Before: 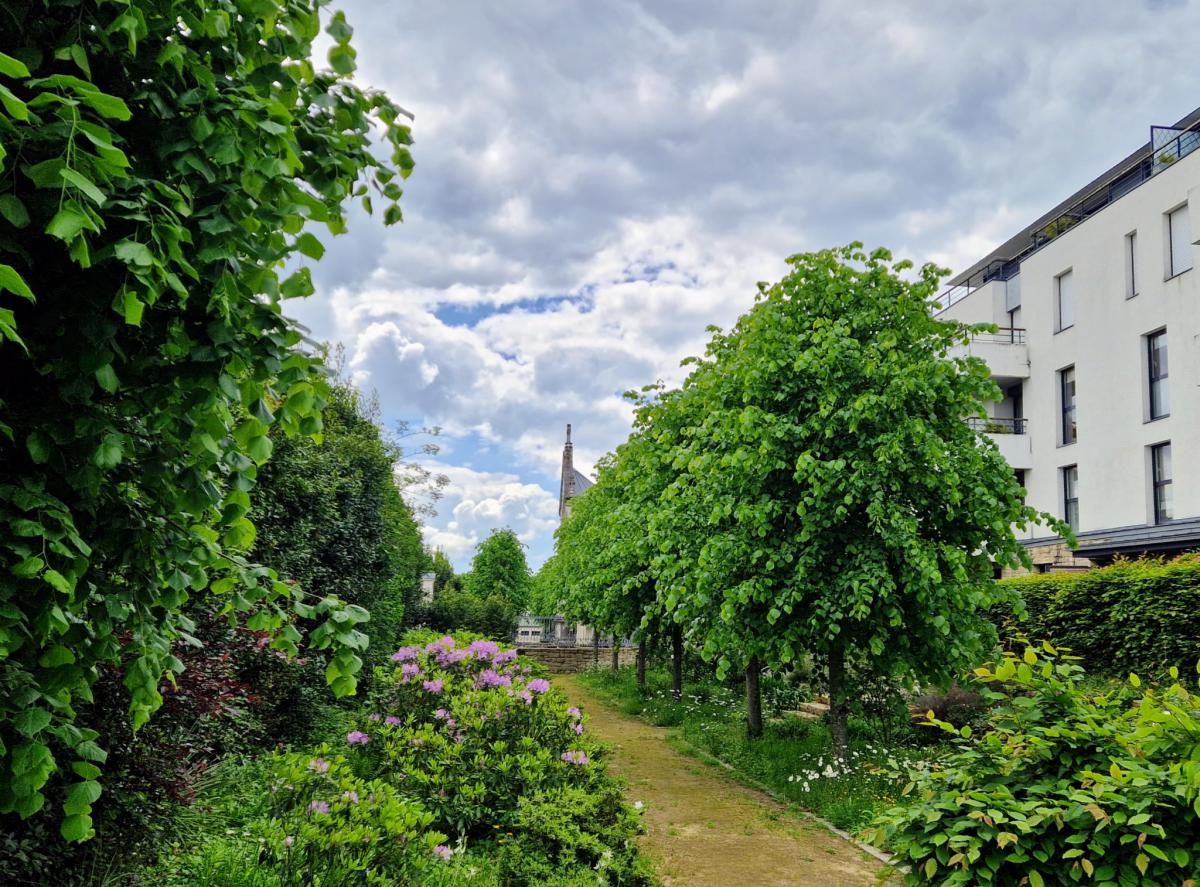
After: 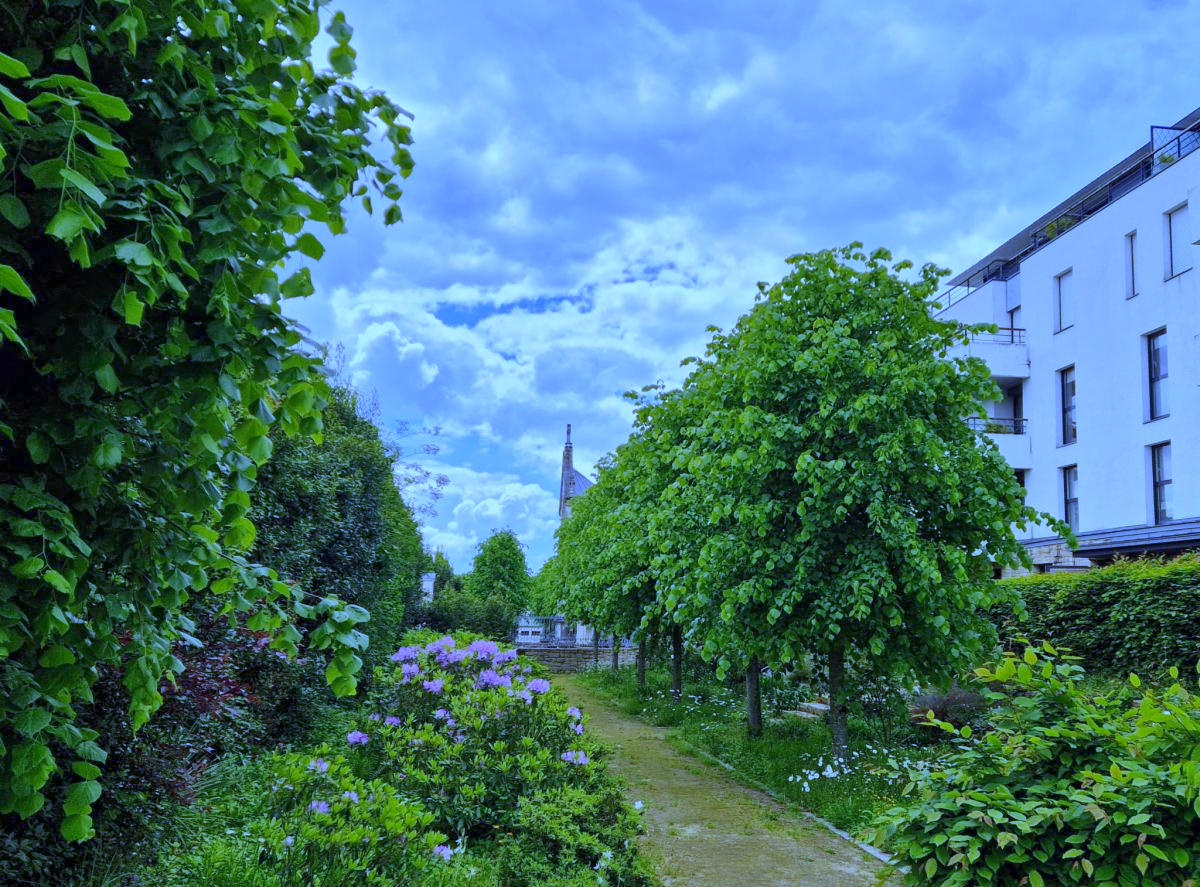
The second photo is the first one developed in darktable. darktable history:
rgb curve: curves: ch0 [(0, 0) (0.093, 0.159) (0.241, 0.265) (0.414, 0.42) (1, 1)], compensate middle gray true, preserve colors basic power
white balance: red 0.766, blue 1.537
shadows and highlights: shadows 25, white point adjustment -3, highlights -30
